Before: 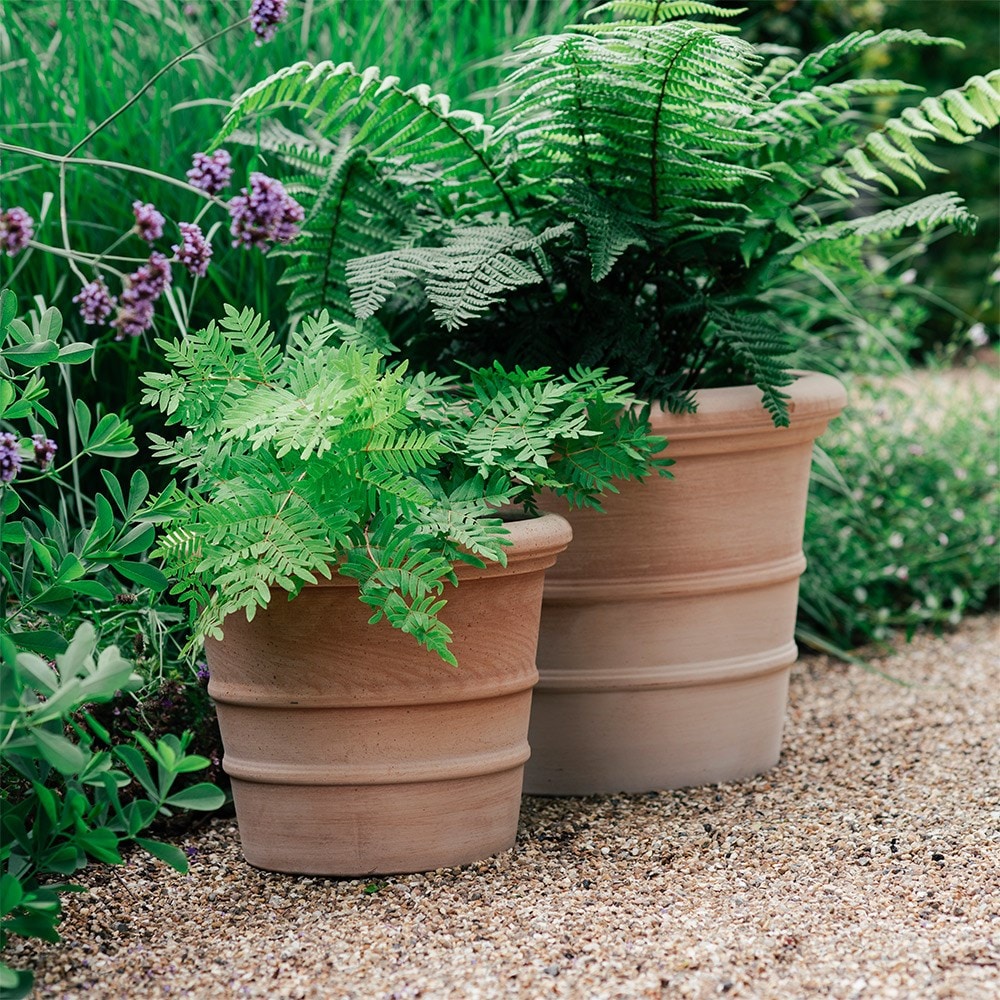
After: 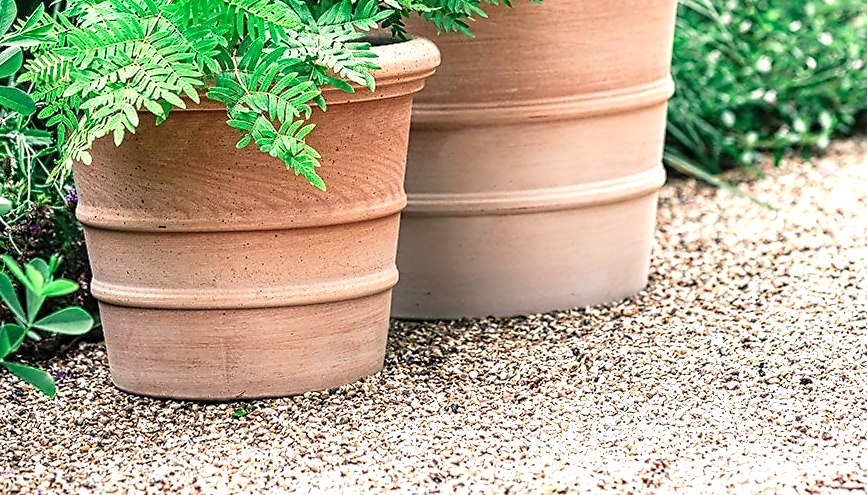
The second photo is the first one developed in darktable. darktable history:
contrast equalizer: y [[0.5, 0.5, 0.5, 0.515, 0.749, 0.84], [0.5 ×6], [0.5 ×6], [0, 0, 0, 0.001, 0.067, 0.262], [0 ×6]]
crop and rotate: left 13.262%, top 47.619%, bottom 2.786%
exposure: black level correction 0, exposure 1.192 EV, compensate exposure bias true, compensate highlight preservation false
